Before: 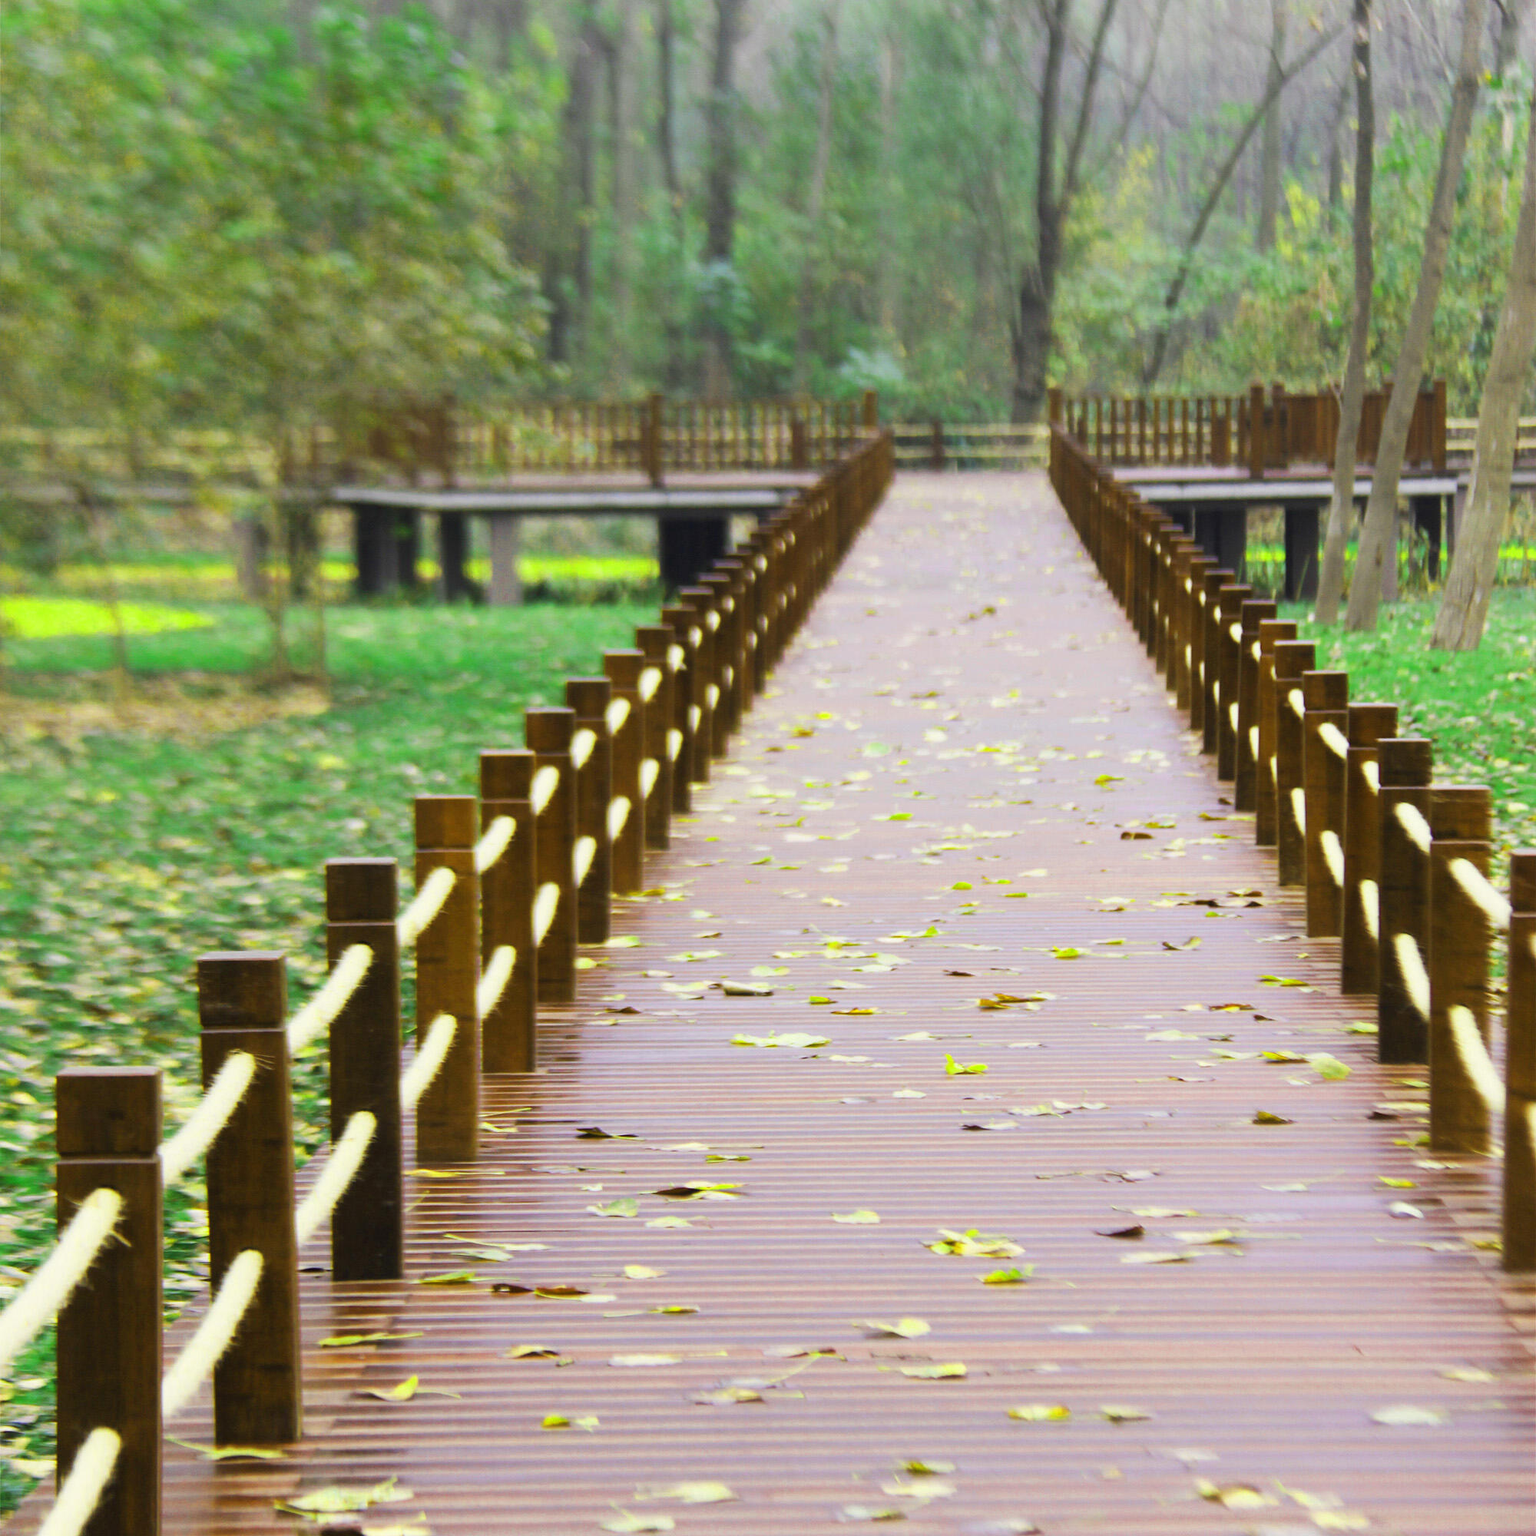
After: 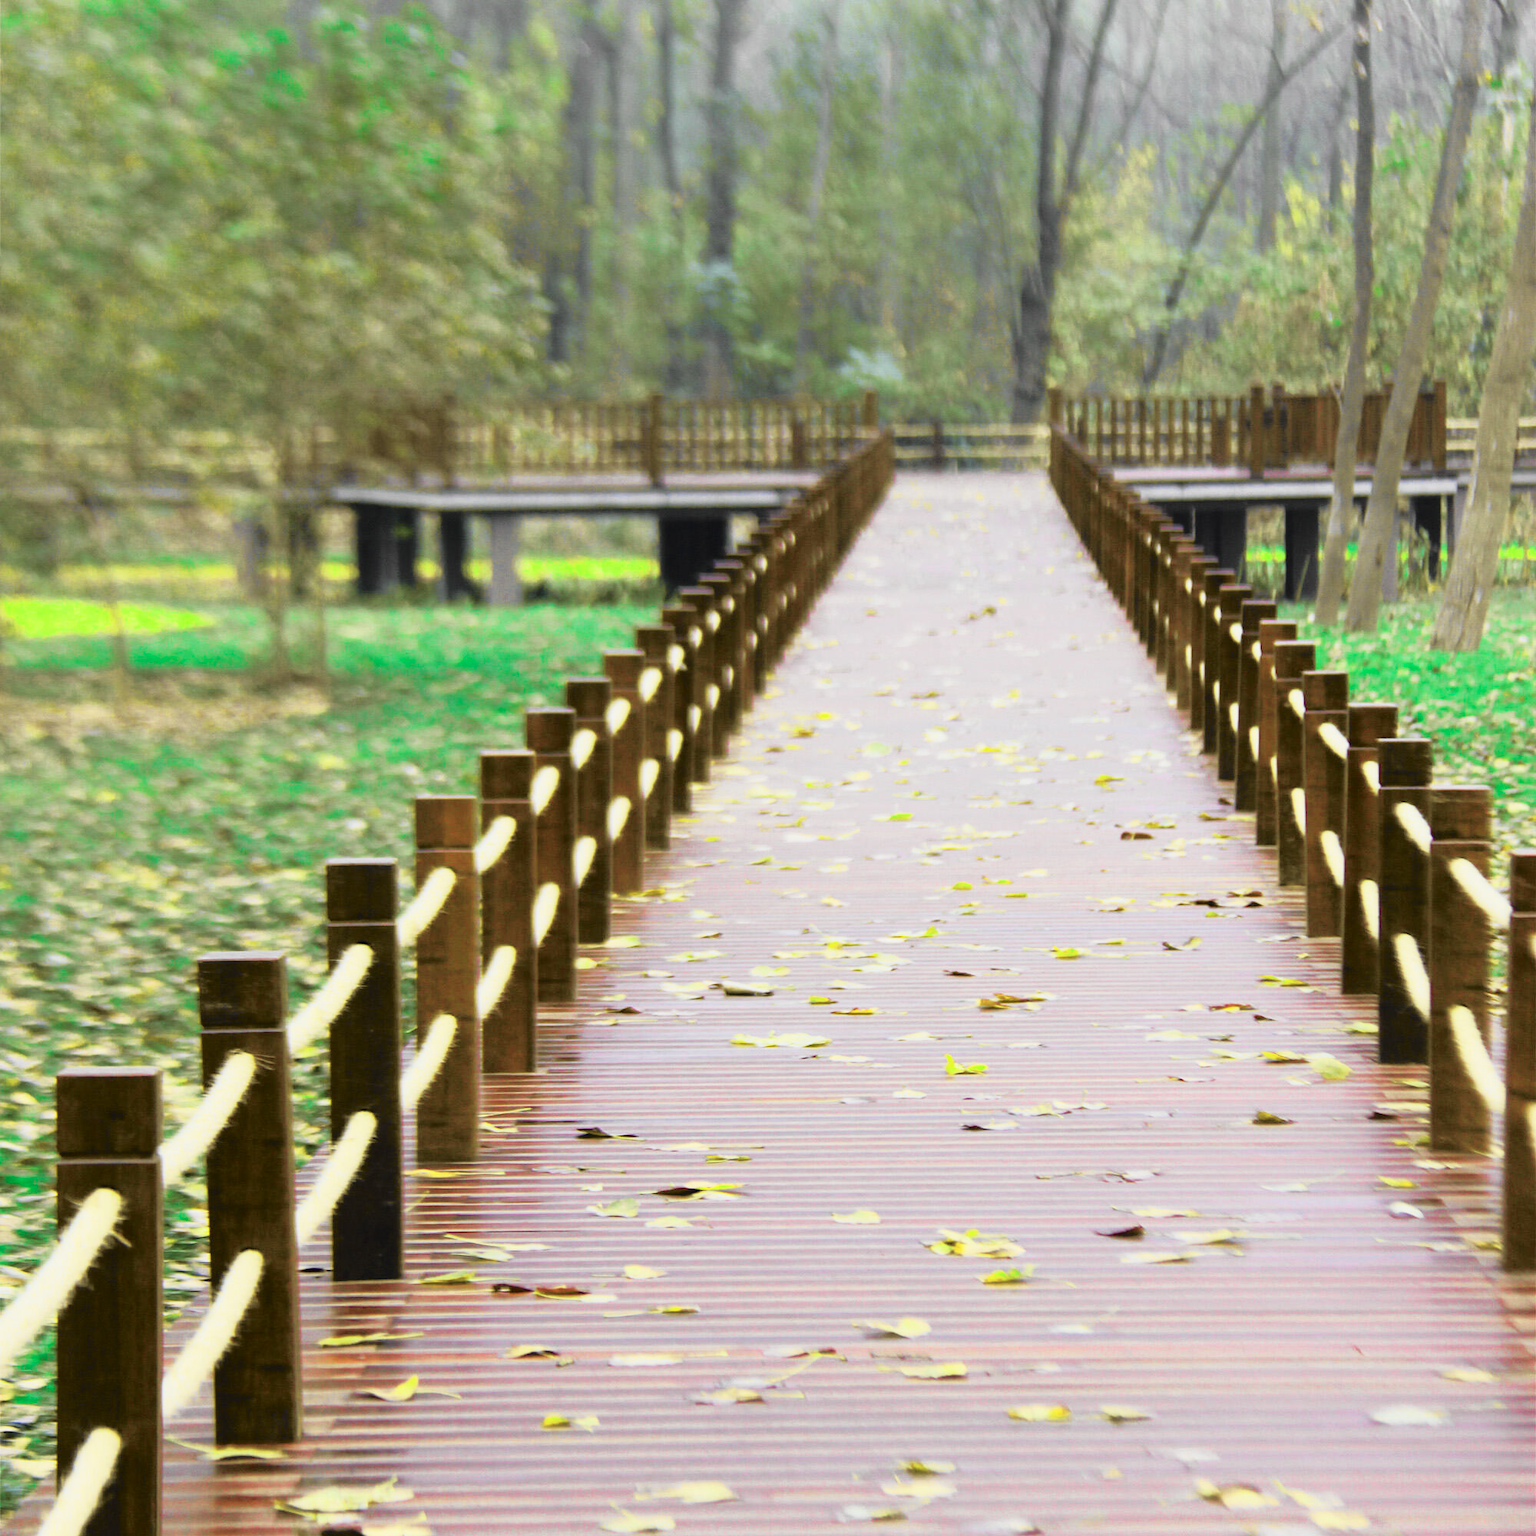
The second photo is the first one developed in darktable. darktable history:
tone curve: curves: ch0 [(0, 0.009) (0.105, 0.08) (0.195, 0.18) (0.283, 0.316) (0.384, 0.434) (0.485, 0.531) (0.638, 0.69) (0.81, 0.872) (1, 0.977)]; ch1 [(0, 0) (0.161, 0.092) (0.35, 0.33) (0.379, 0.401) (0.456, 0.469) (0.502, 0.5) (0.525, 0.514) (0.586, 0.617) (0.635, 0.655) (1, 1)]; ch2 [(0, 0) (0.371, 0.362) (0.437, 0.437) (0.48, 0.49) (0.53, 0.515) (0.56, 0.571) (0.622, 0.606) (1, 1)], color space Lab, independent channels, preserve colors none
